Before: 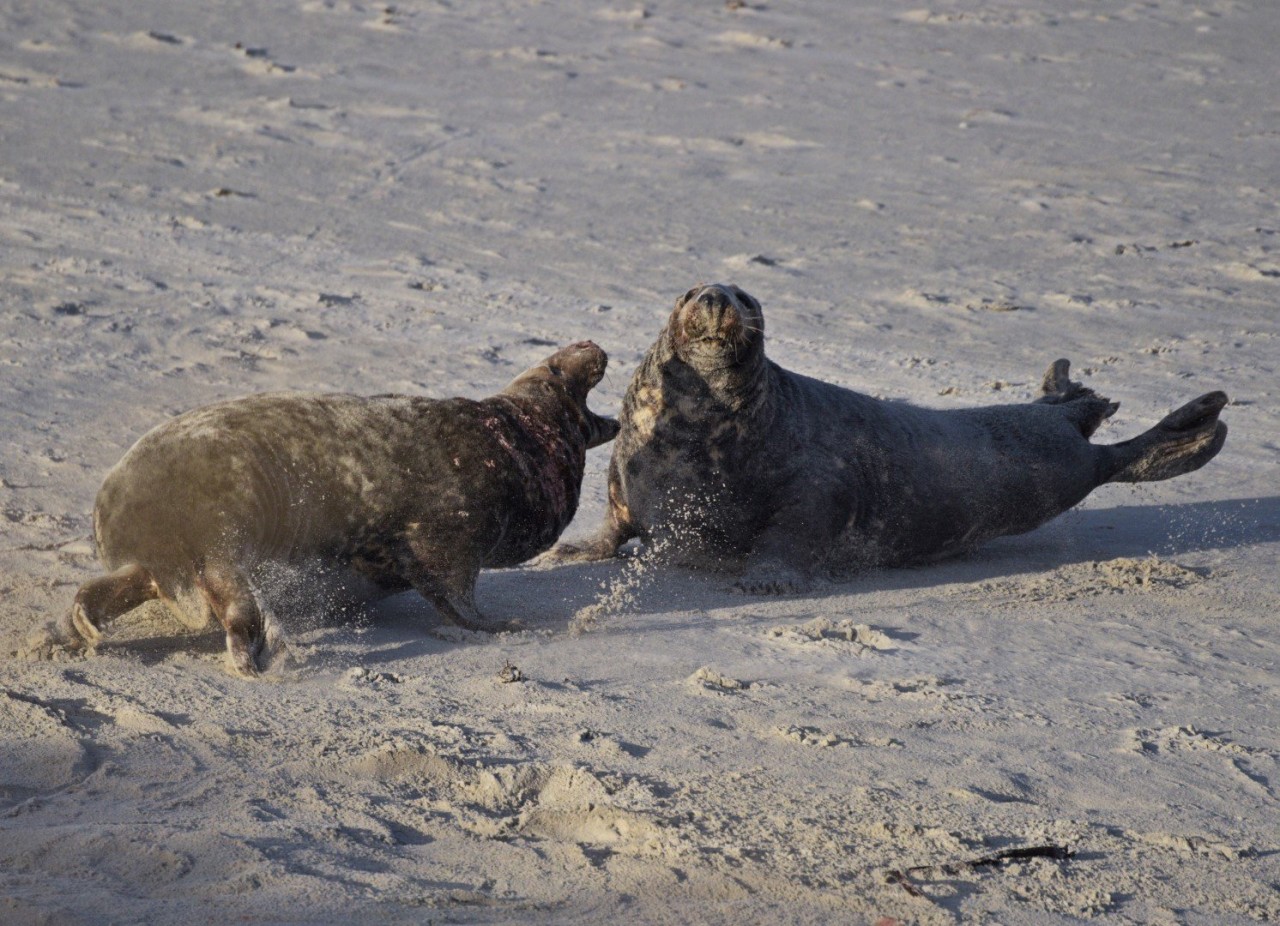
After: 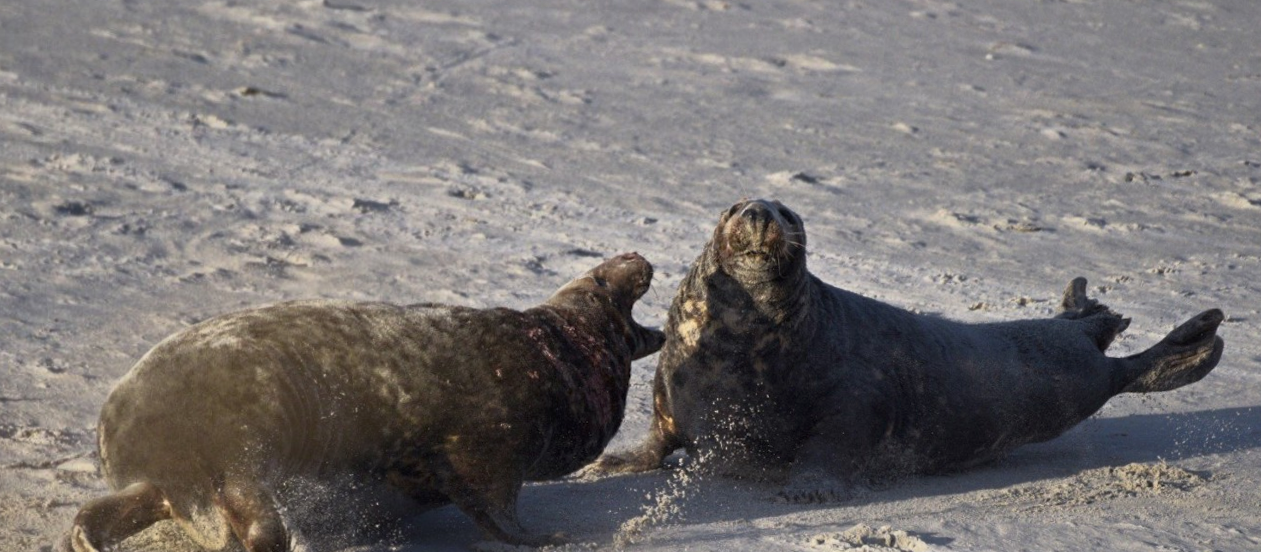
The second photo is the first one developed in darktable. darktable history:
crop and rotate: top 4.848%, bottom 29.503%
rotate and perspective: rotation -0.013°, lens shift (vertical) -0.027, lens shift (horizontal) 0.178, crop left 0.016, crop right 0.989, crop top 0.082, crop bottom 0.918
shadows and highlights: shadows -88.03, highlights -35.45, shadows color adjustment 99.15%, highlights color adjustment 0%, soften with gaussian
base curve: curves: ch0 [(0, 0) (0.257, 0.25) (0.482, 0.586) (0.757, 0.871) (1, 1)]
exposure: compensate highlight preservation false
